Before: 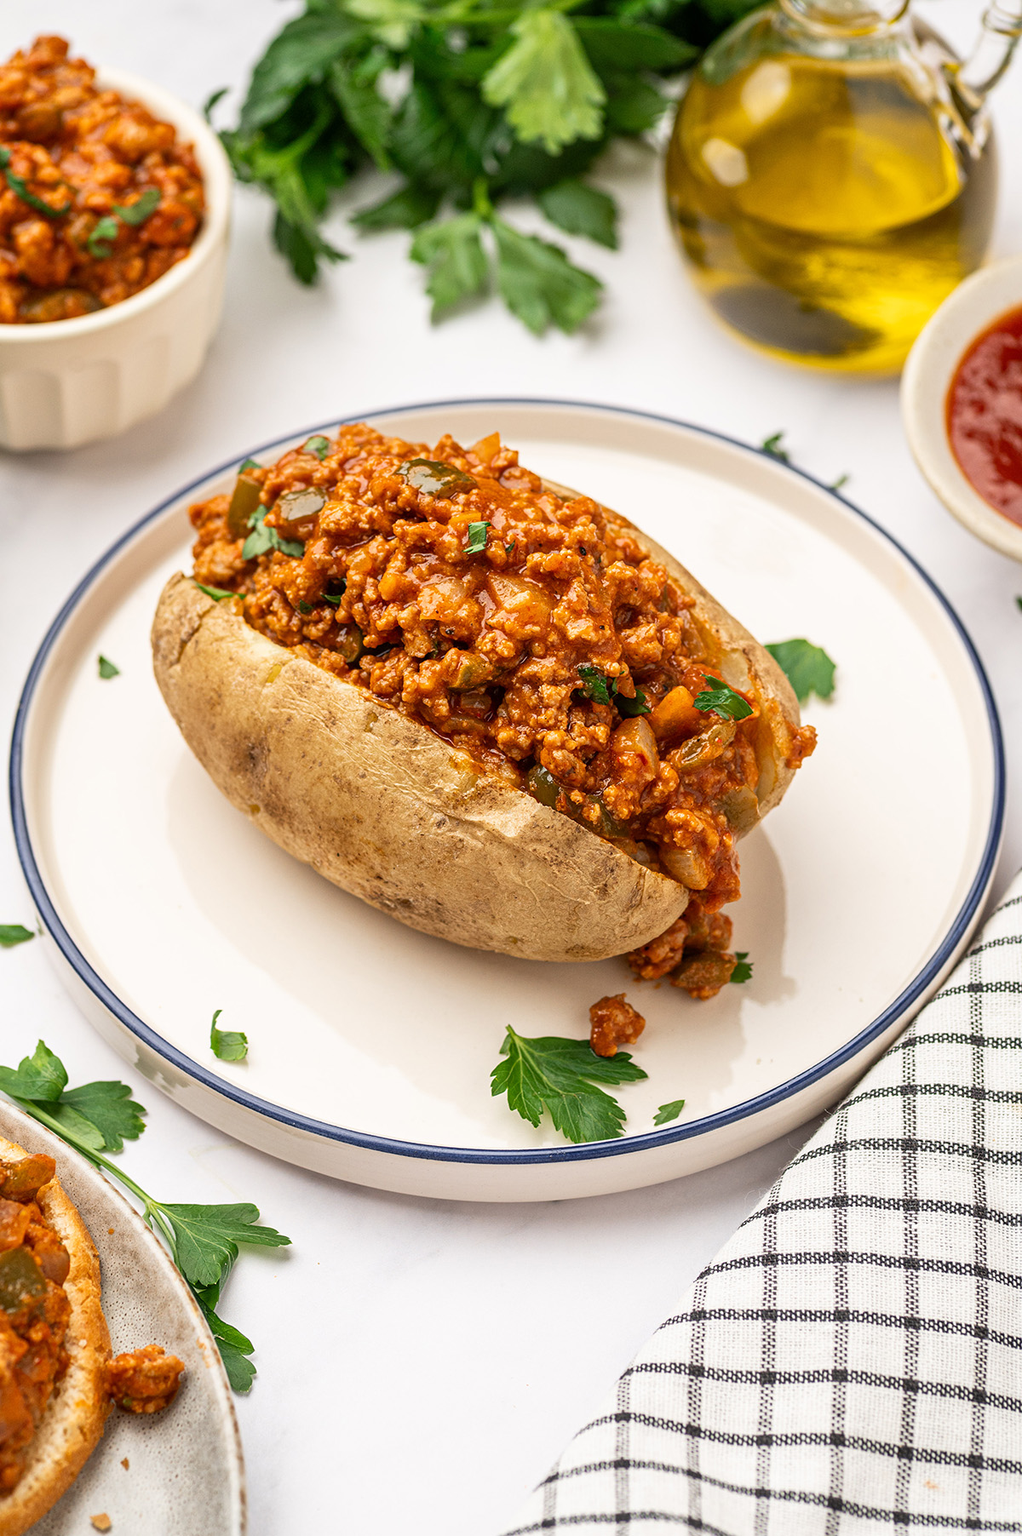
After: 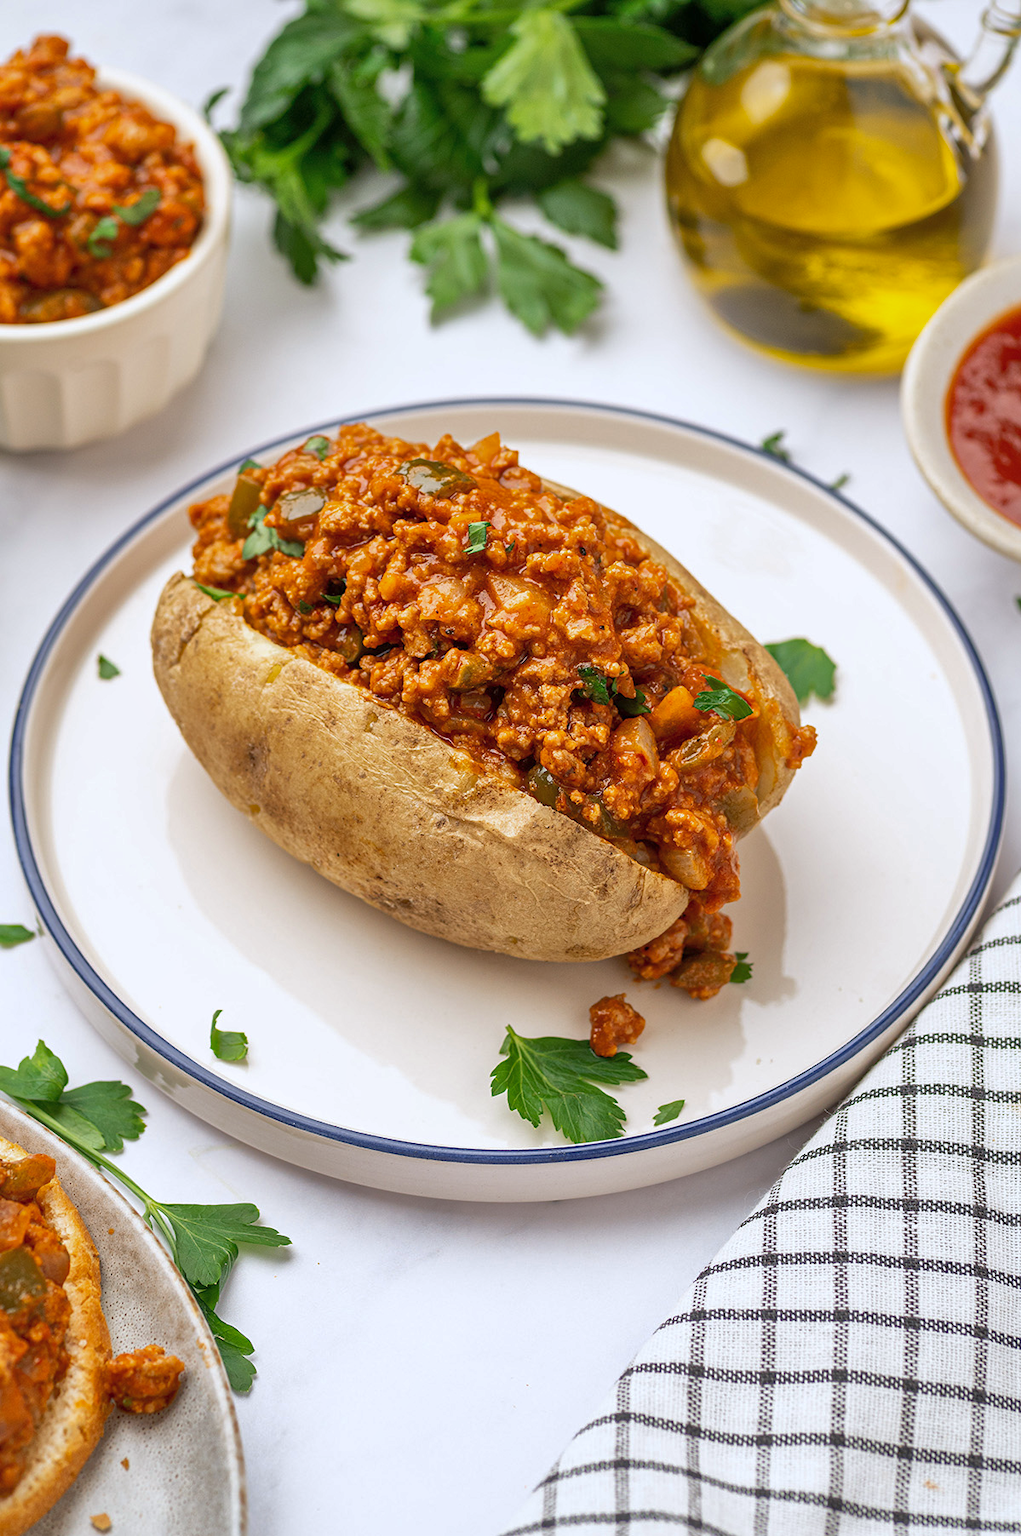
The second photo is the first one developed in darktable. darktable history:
shadows and highlights: on, module defaults
white balance: red 0.974, blue 1.044
